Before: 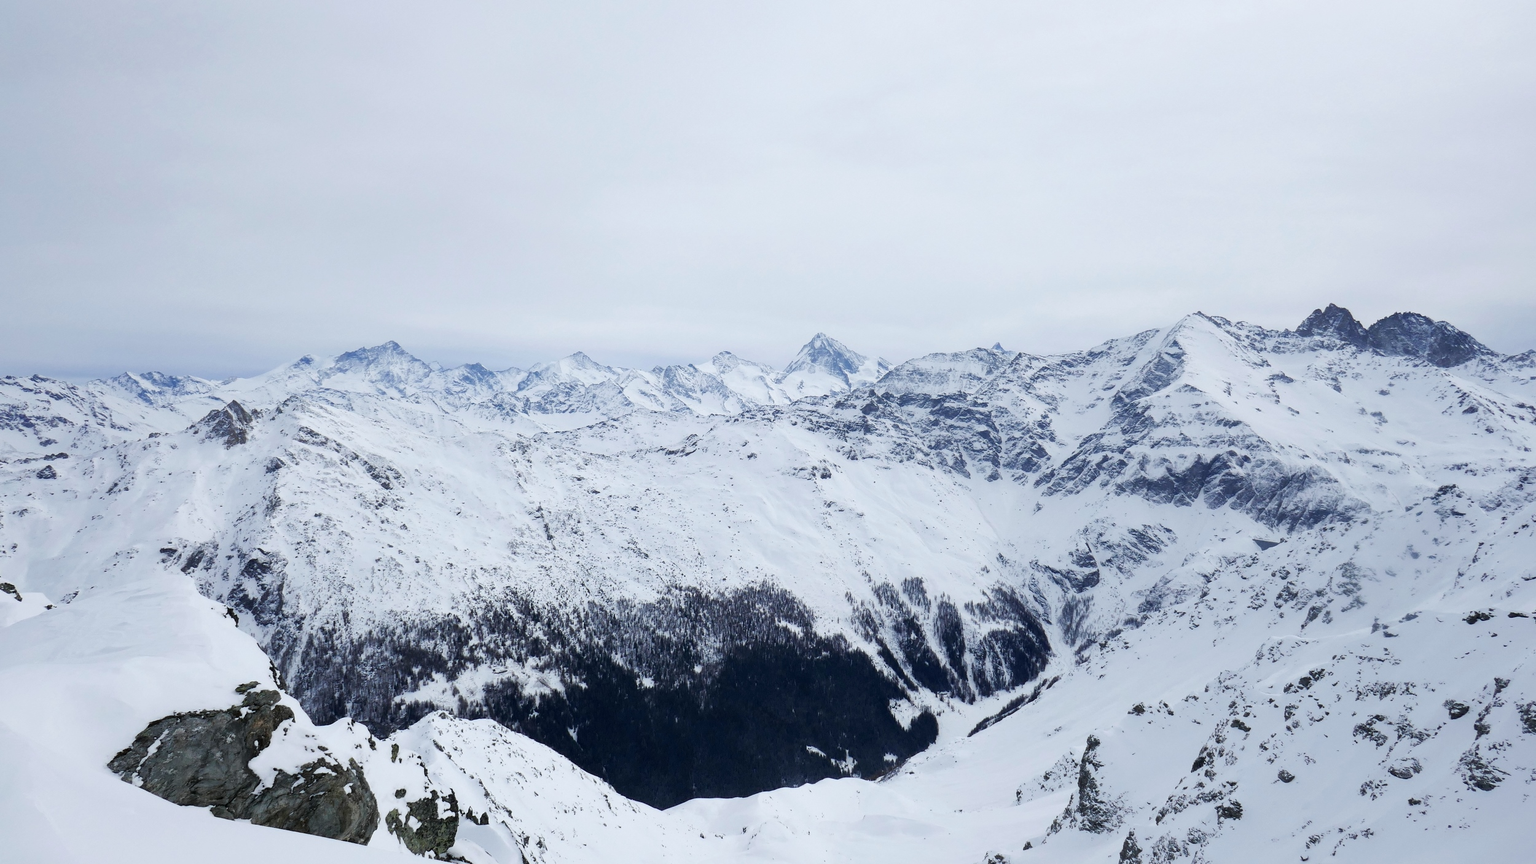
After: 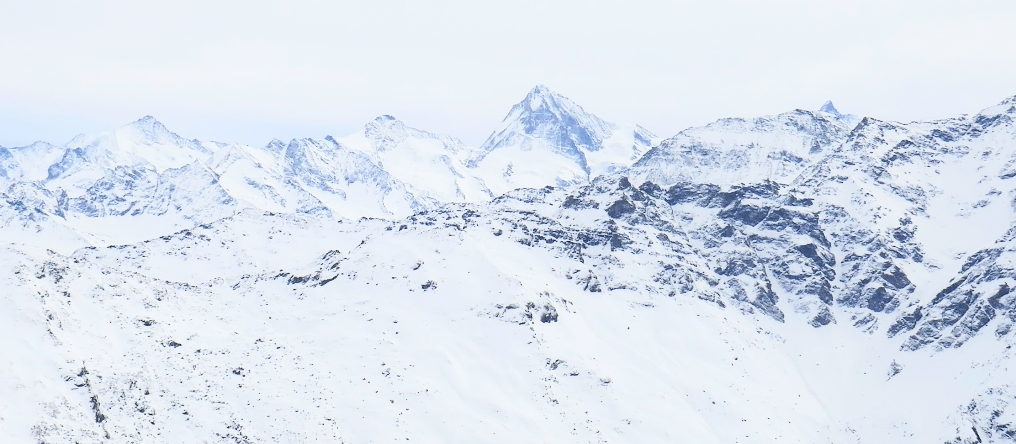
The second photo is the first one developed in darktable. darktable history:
crop: left 31.823%, top 32.526%, right 27.536%, bottom 35.868%
exposure: exposure 0.295 EV, compensate highlight preservation false
tone curve: curves: ch0 [(0, 0) (0.131, 0.116) (0.316, 0.345) (0.501, 0.584) (0.629, 0.732) (0.812, 0.888) (1, 0.974)]; ch1 [(0, 0) (0.366, 0.367) (0.475, 0.462) (0.494, 0.496) (0.504, 0.499) (0.553, 0.584) (1, 1)]; ch2 [(0, 0) (0.333, 0.346) (0.375, 0.375) (0.424, 0.43) (0.476, 0.492) (0.502, 0.502) (0.533, 0.556) (0.566, 0.599) (0.614, 0.653) (1, 1)], color space Lab, independent channels
